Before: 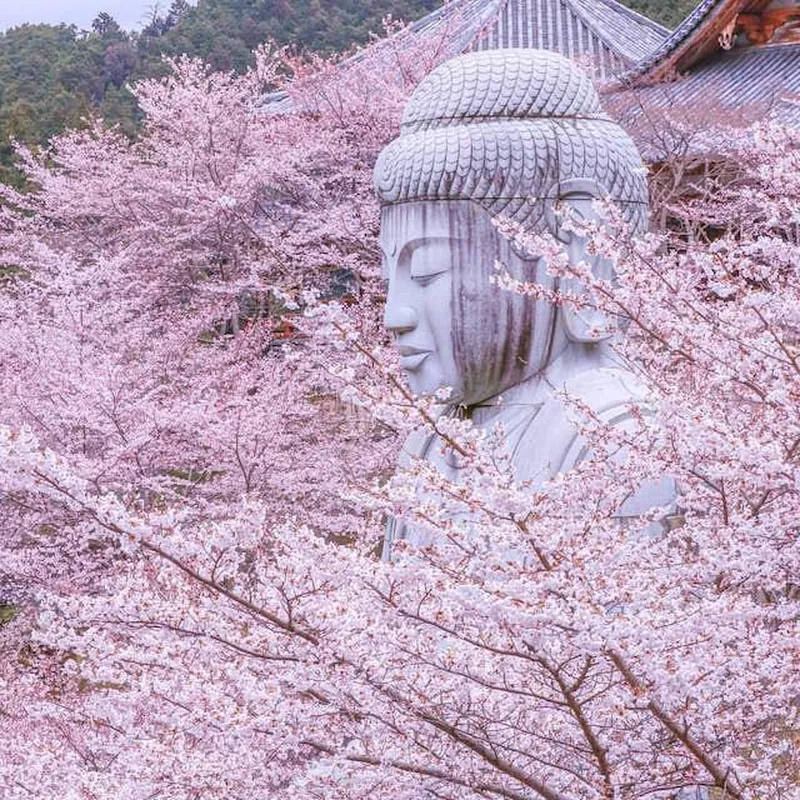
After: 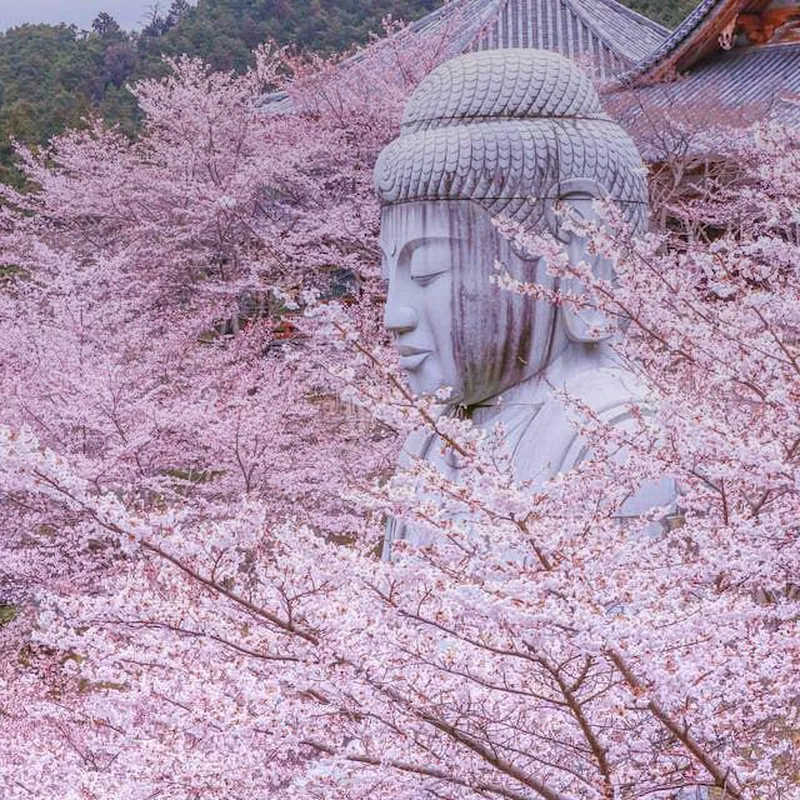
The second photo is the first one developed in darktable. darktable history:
color balance rgb: perceptual saturation grading › global saturation 10%, global vibrance 10%
graduated density: on, module defaults
